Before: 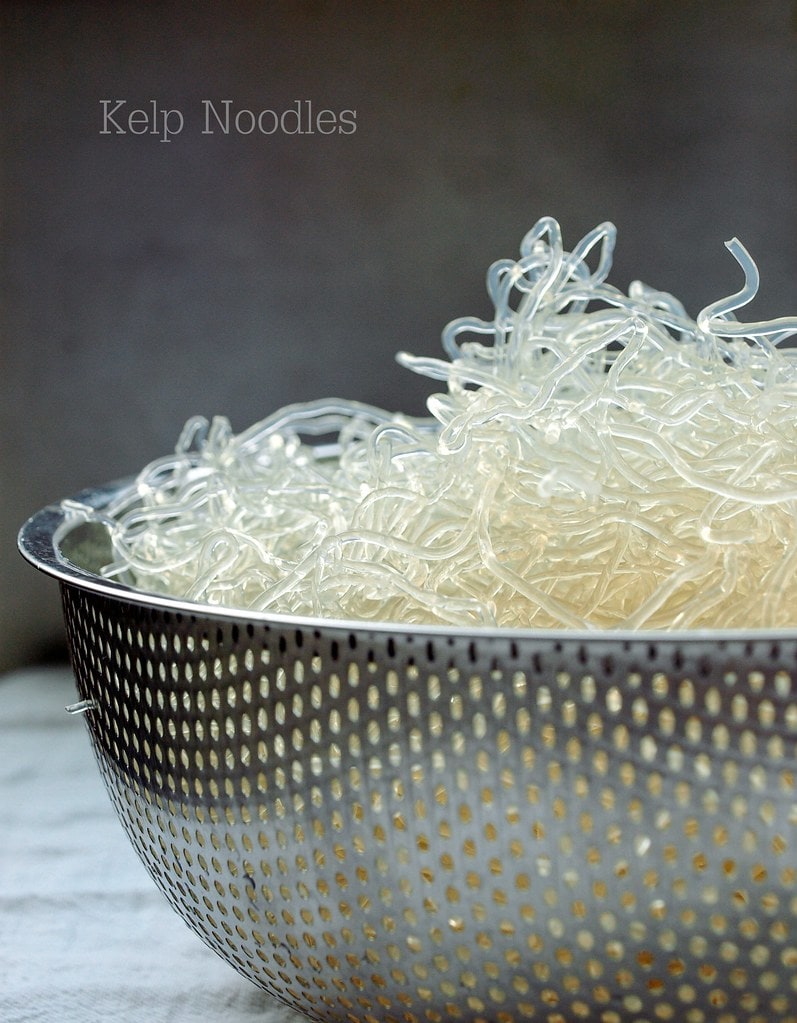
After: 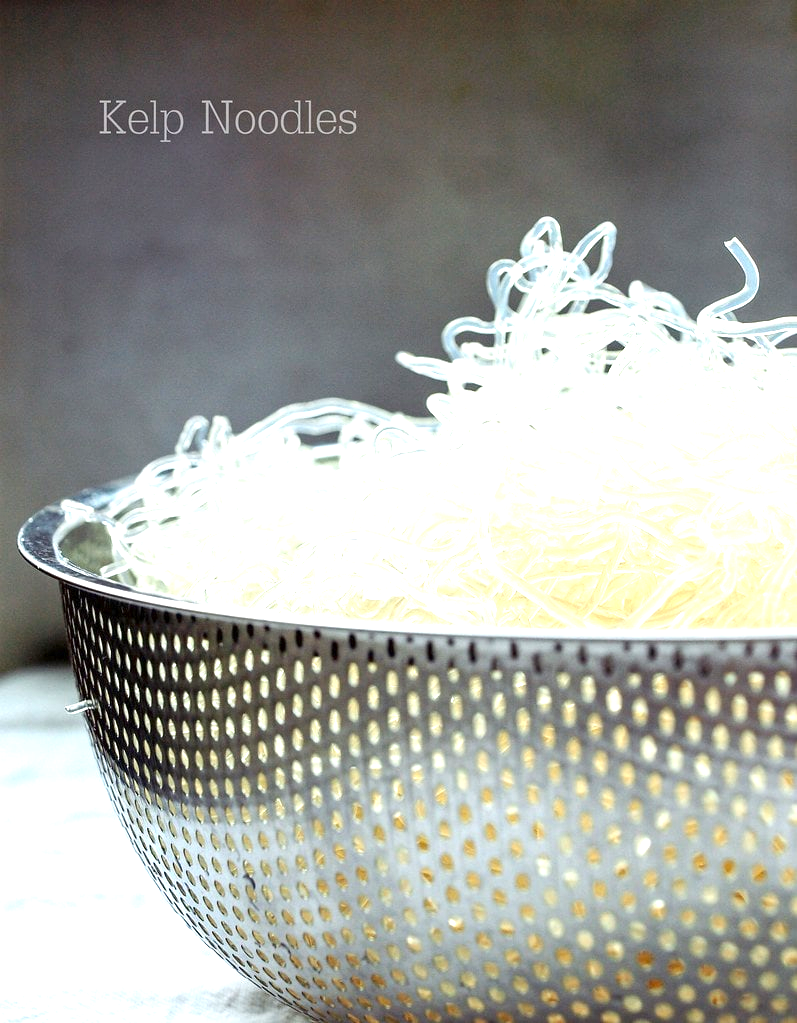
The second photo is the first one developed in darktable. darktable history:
exposure: exposure 1.208 EV, compensate highlight preservation false
